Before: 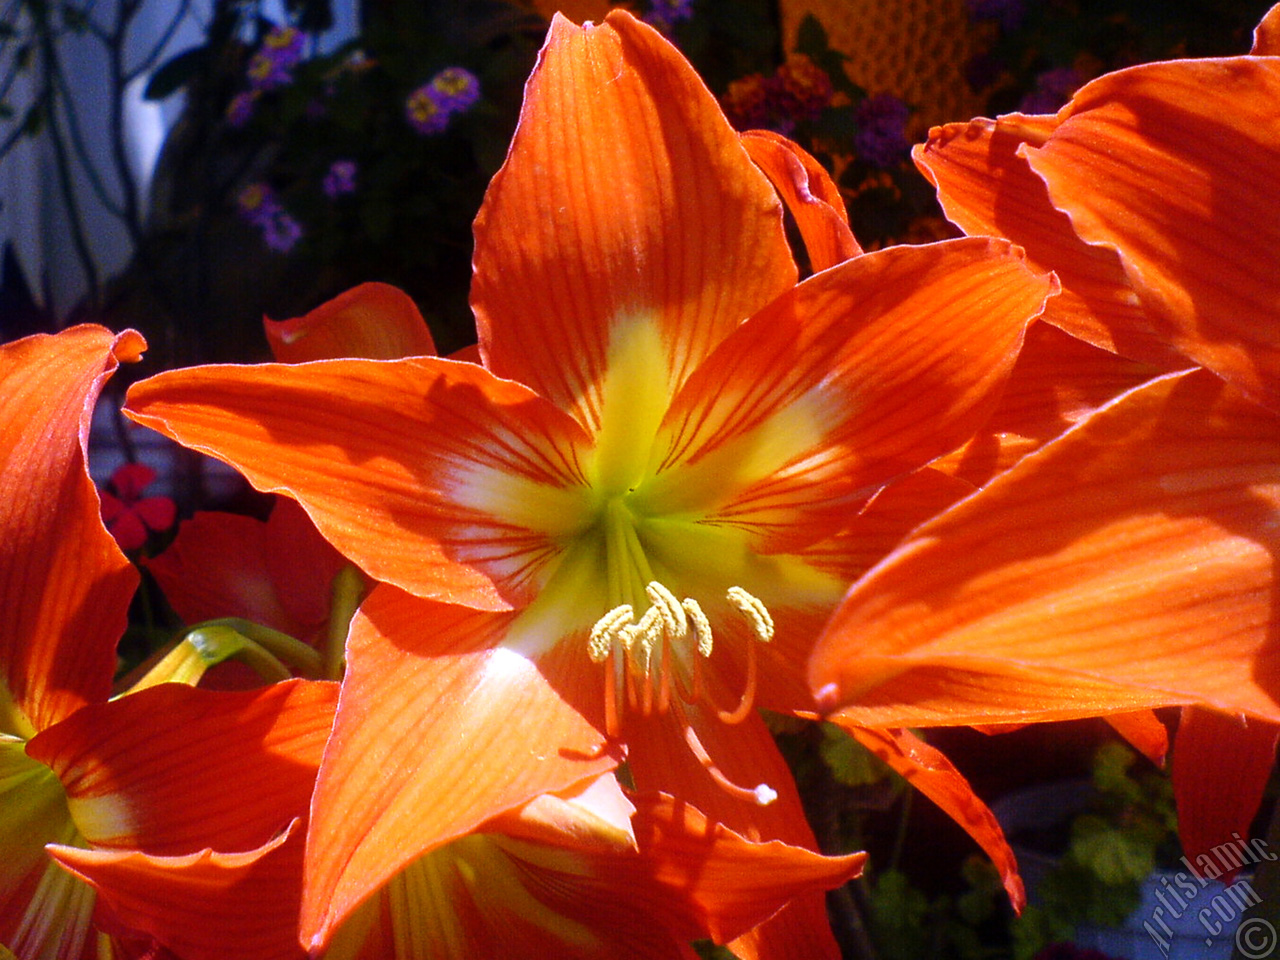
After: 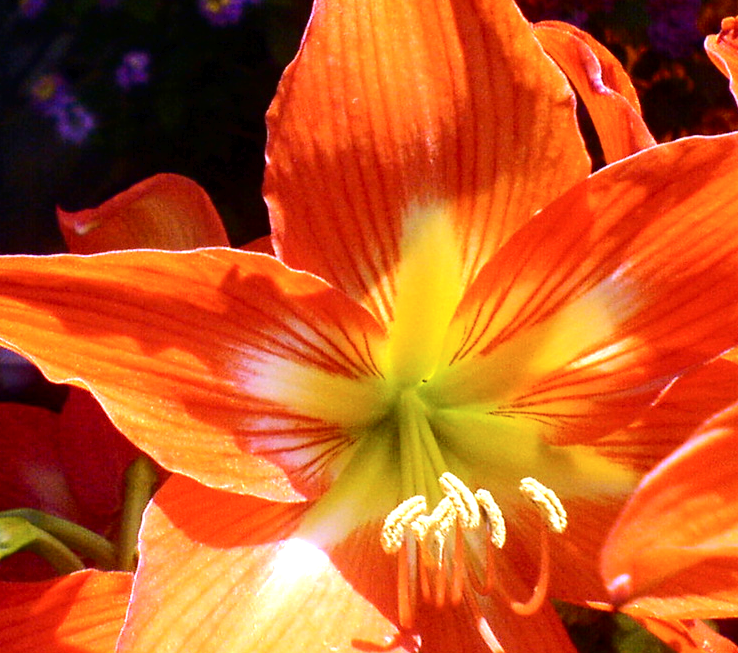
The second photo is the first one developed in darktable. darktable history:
exposure: black level correction 0.001, exposure 0.5 EV, compensate highlight preservation false
tone curve: curves: ch0 [(0, 0) (0.003, 0.018) (0.011, 0.019) (0.025, 0.024) (0.044, 0.037) (0.069, 0.053) (0.1, 0.075) (0.136, 0.105) (0.177, 0.136) (0.224, 0.179) (0.277, 0.244) (0.335, 0.319) (0.399, 0.4) (0.468, 0.495) (0.543, 0.58) (0.623, 0.671) (0.709, 0.757) (0.801, 0.838) (0.898, 0.913) (1, 1)], color space Lab, independent channels, preserve colors none
local contrast: highlights 100%, shadows 100%, detail 119%, midtone range 0.2
crop: left 16.215%, top 11.411%, right 26.058%, bottom 20.466%
